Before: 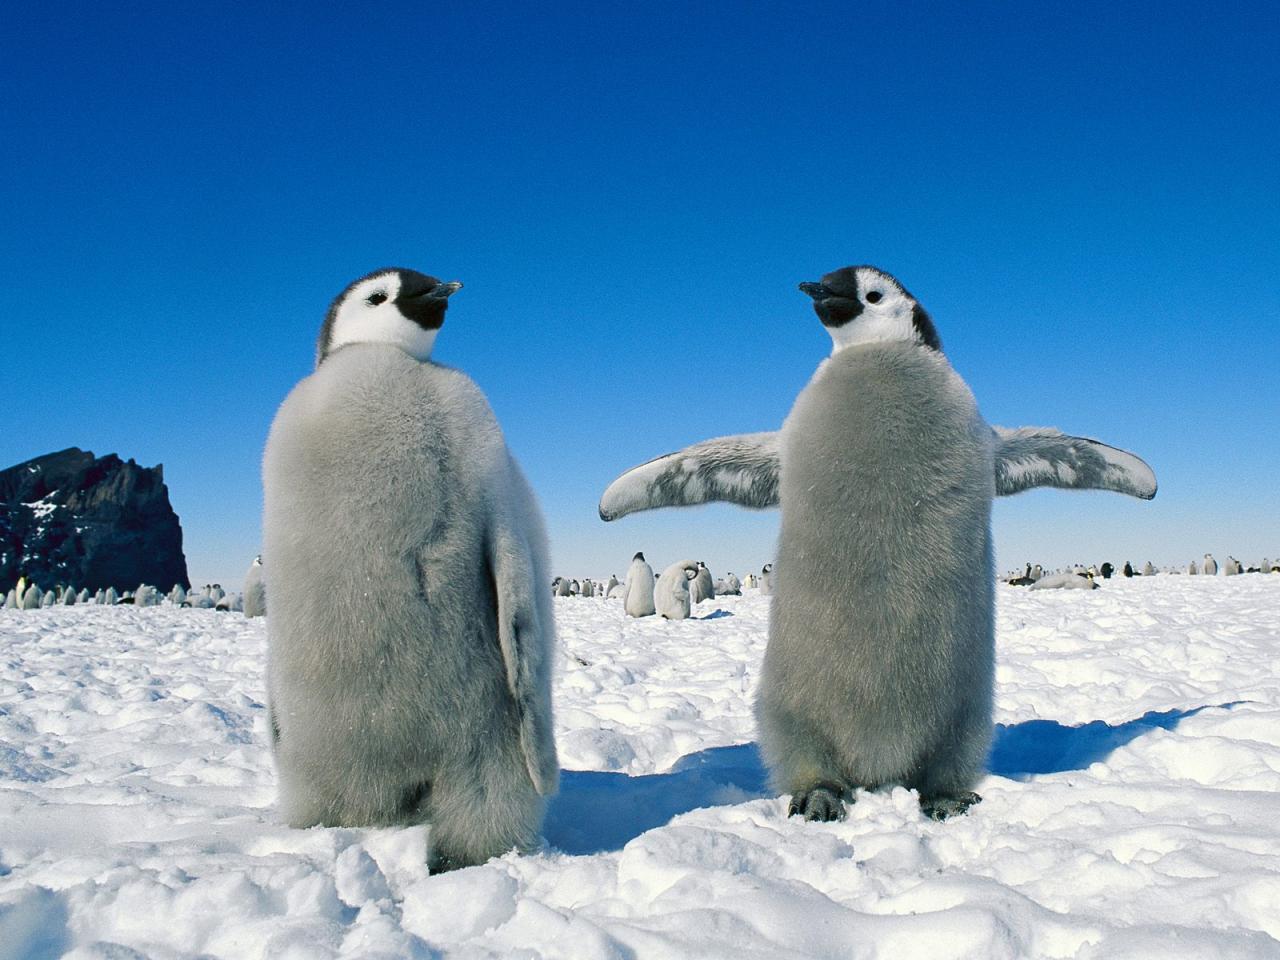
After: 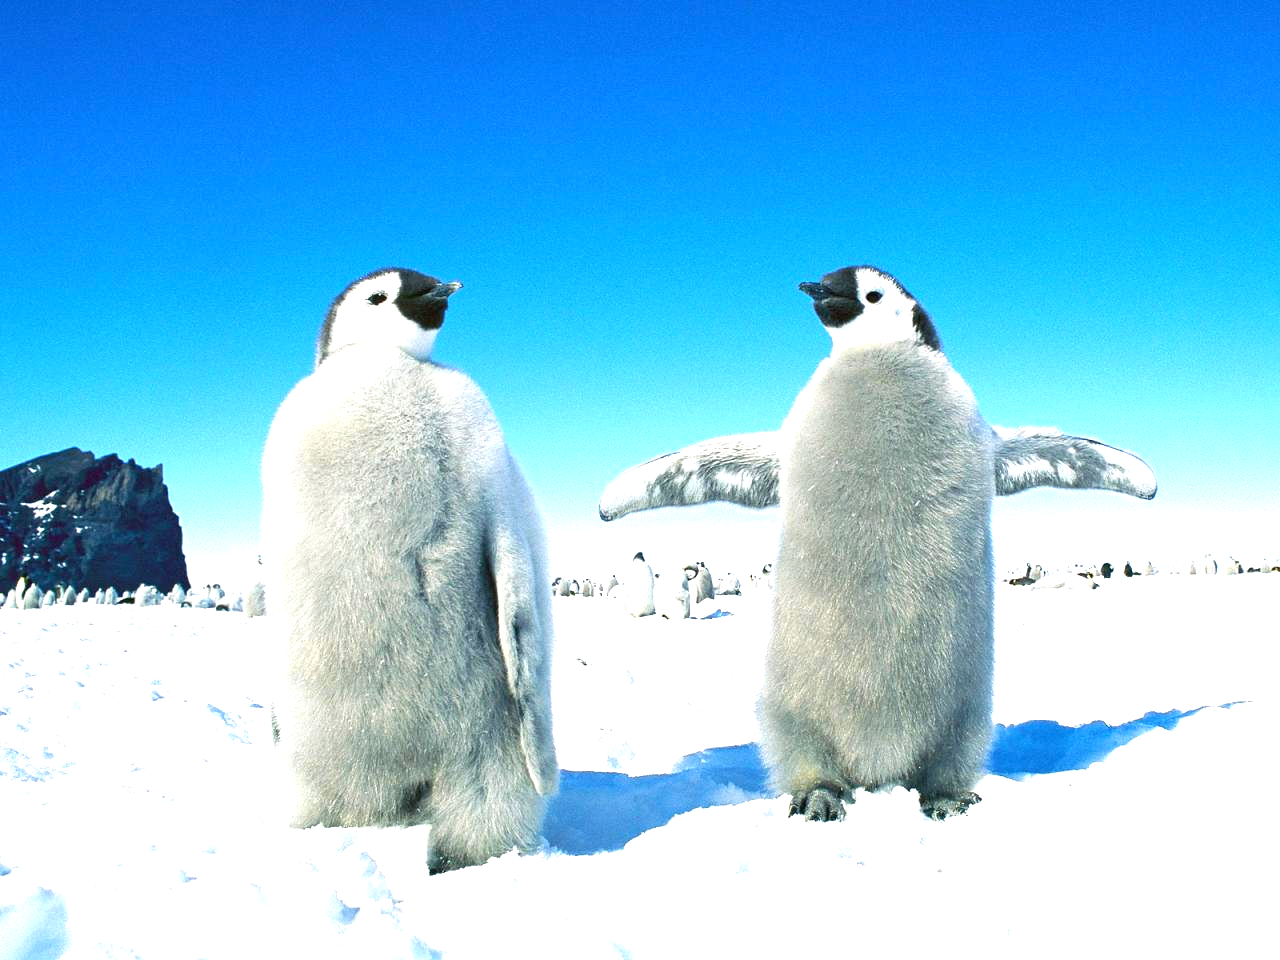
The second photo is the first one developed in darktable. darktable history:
exposure: black level correction 0, exposure 1.494 EV, compensate exposure bias true, compensate highlight preservation false
